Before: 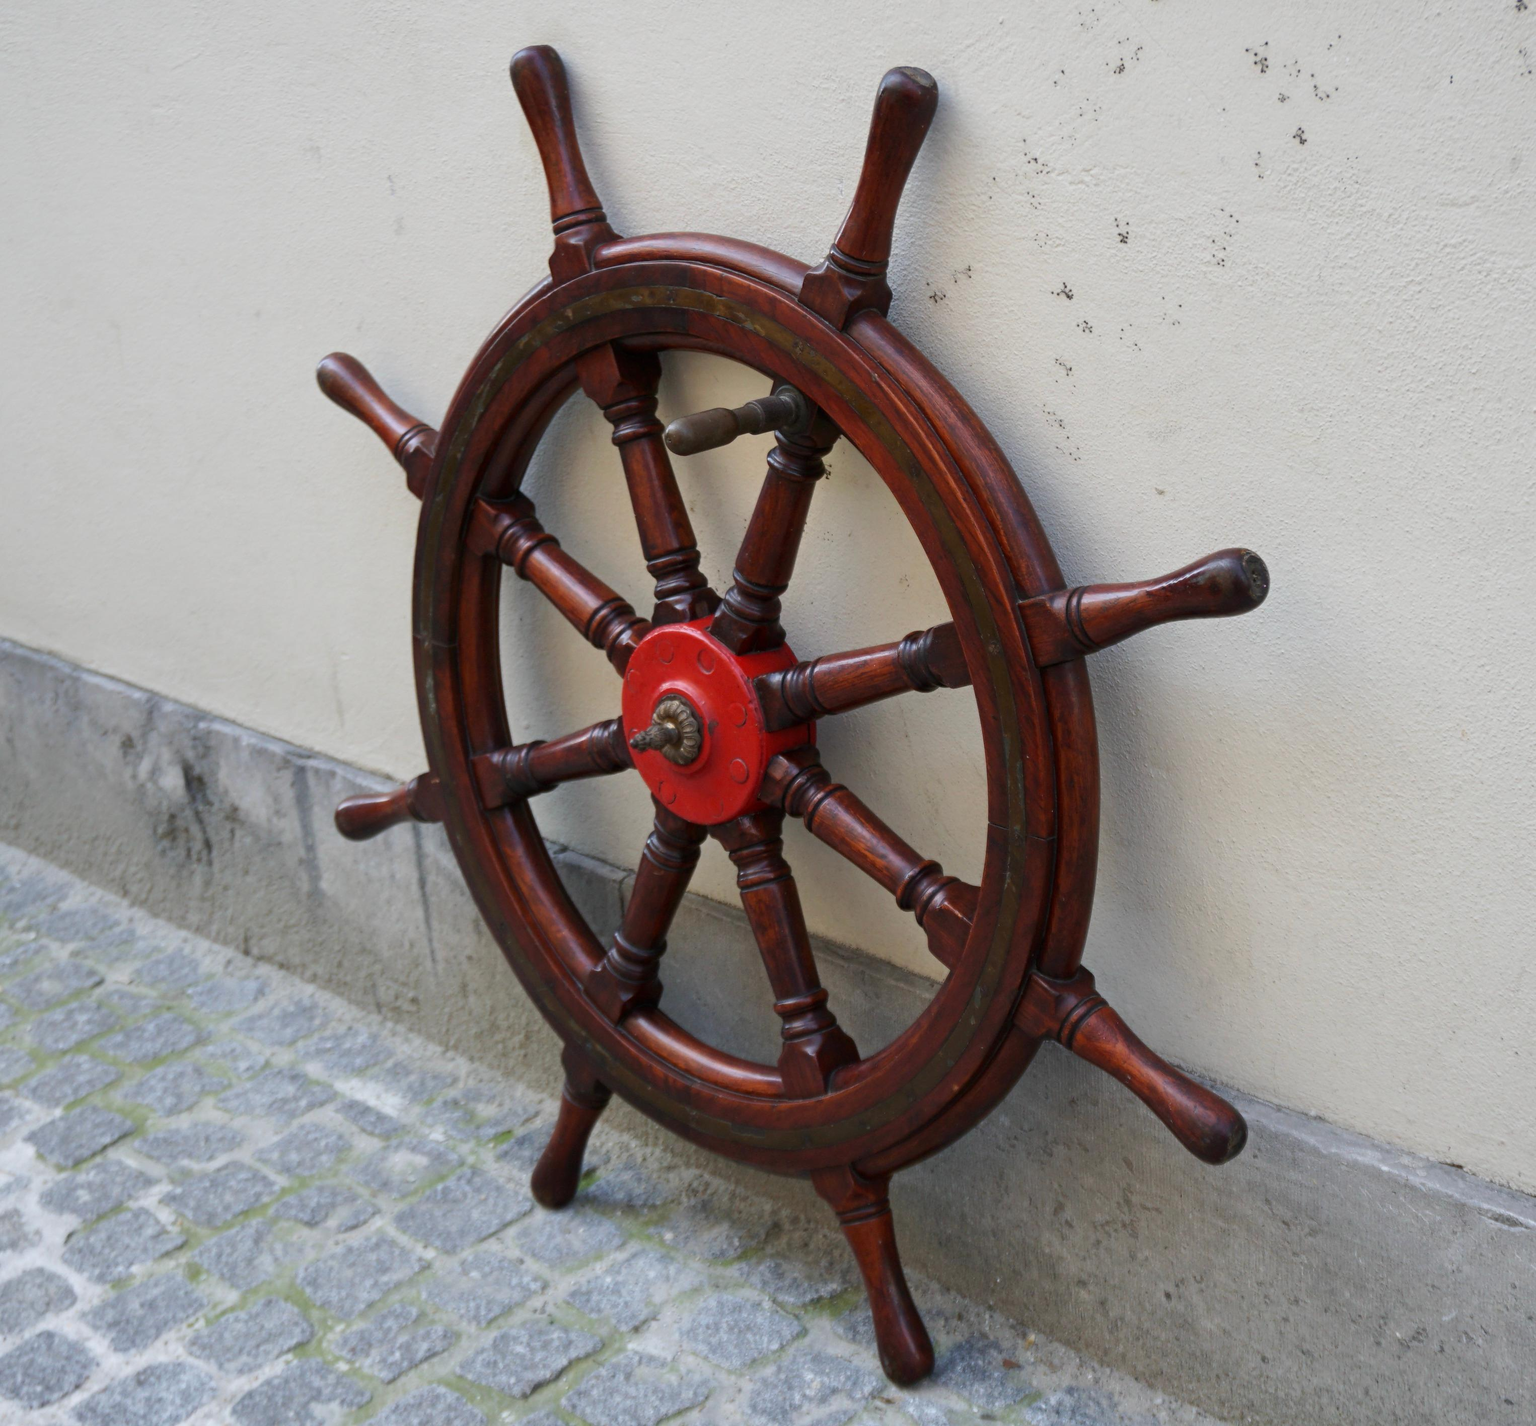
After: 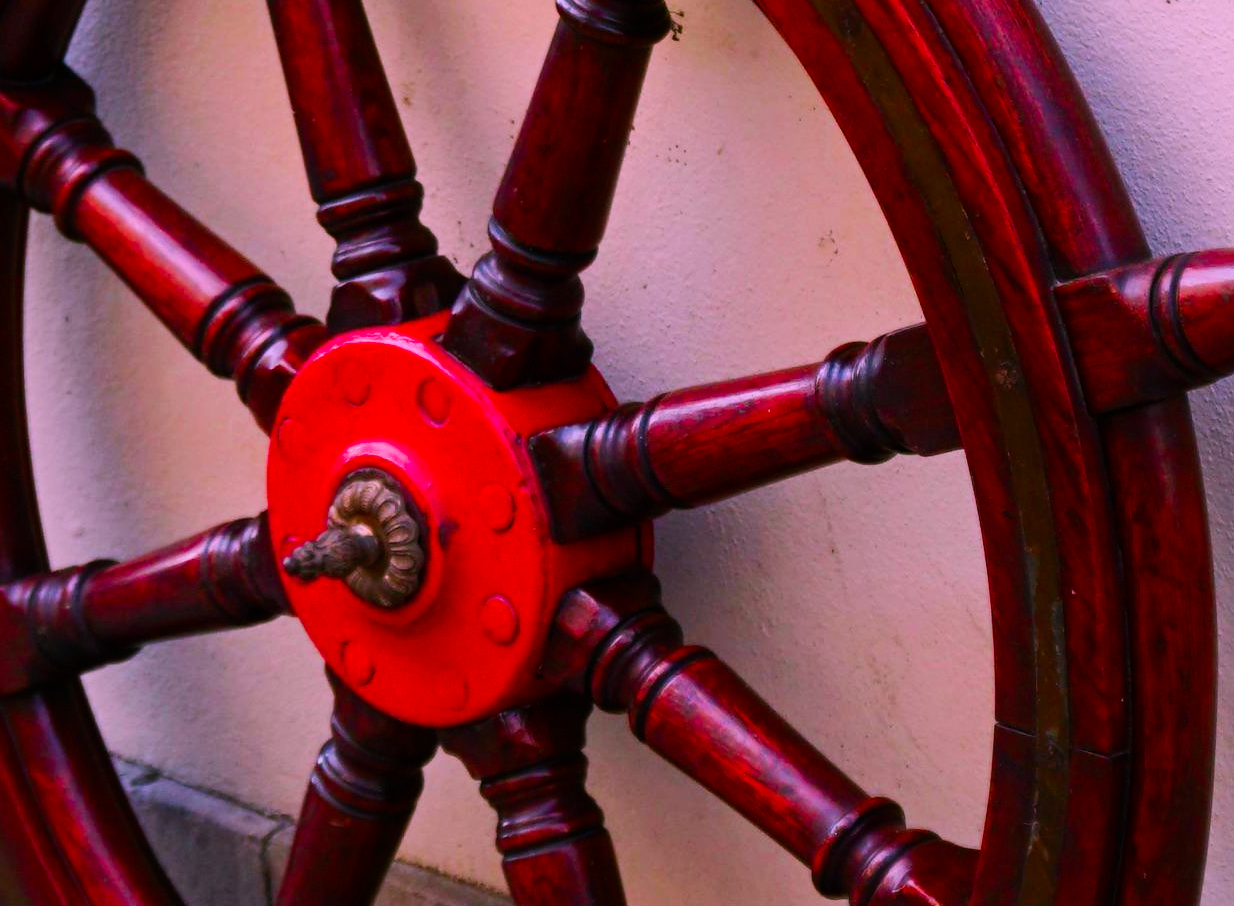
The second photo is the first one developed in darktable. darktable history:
sigmoid: on, module defaults
white balance: emerald 1
shadows and highlights: shadows 4.1, highlights -17.6, soften with gaussian
crop: left 31.751%, top 32.172%, right 27.8%, bottom 35.83%
color correction: highlights a* 19.5, highlights b* -11.53, saturation 1.69
